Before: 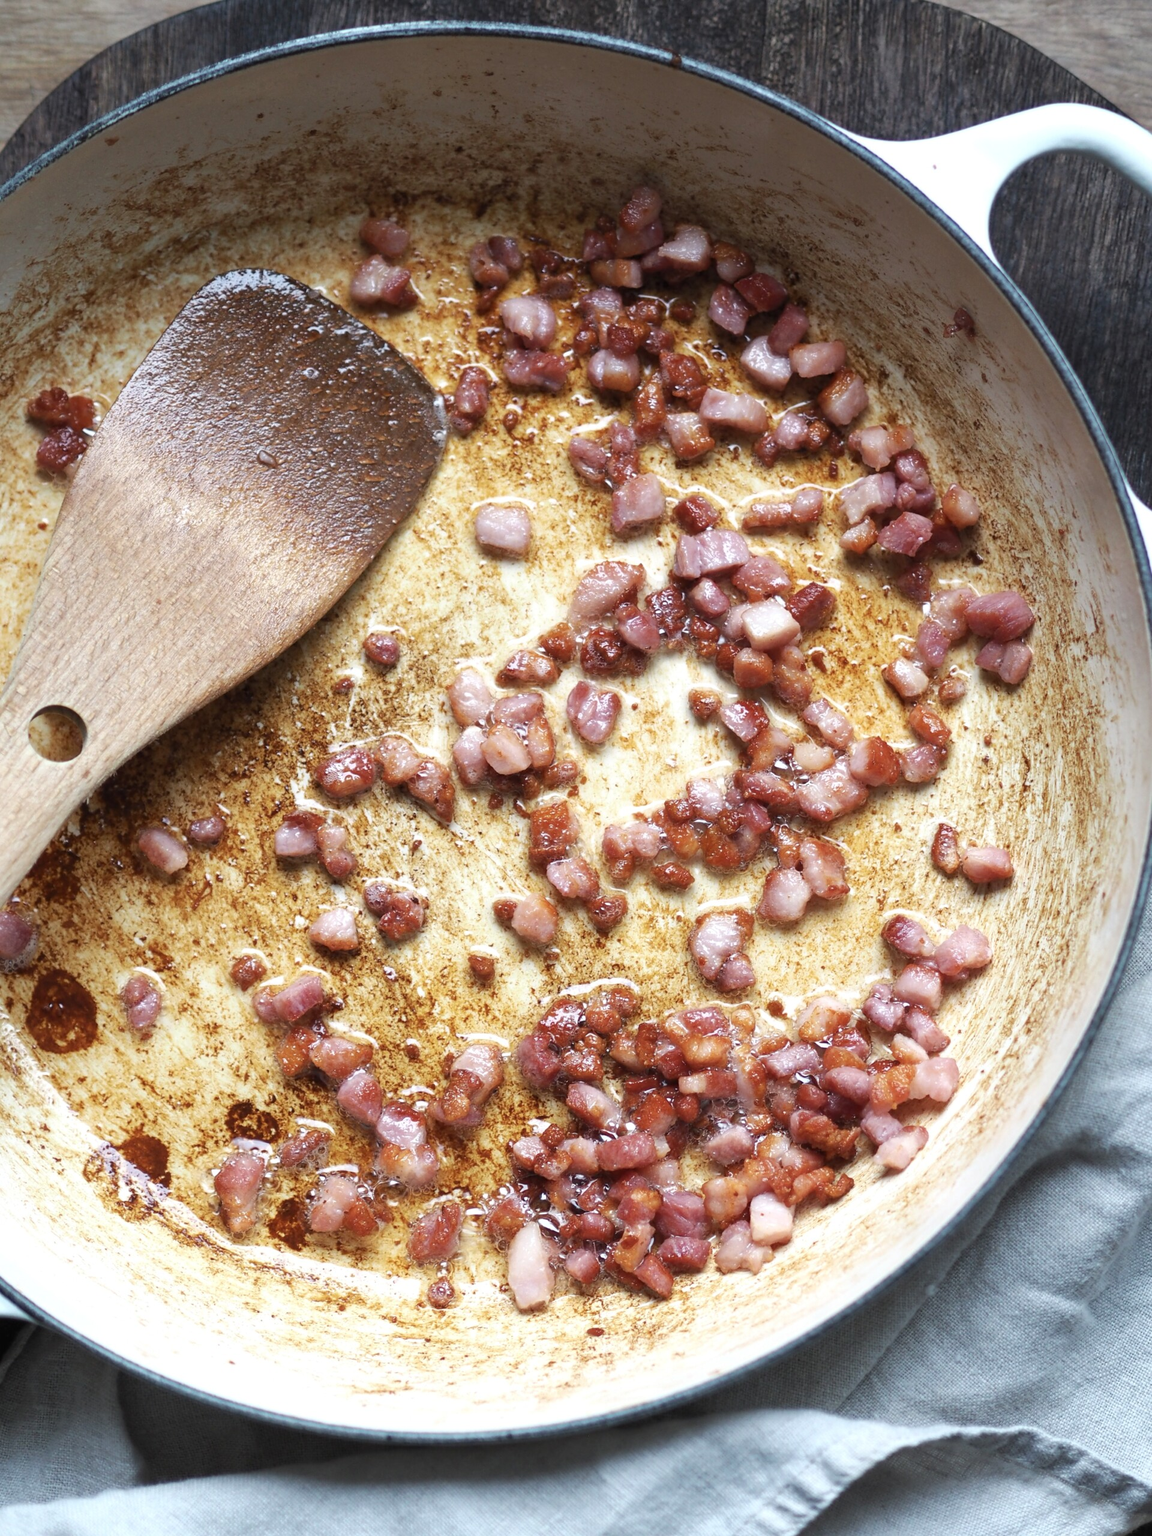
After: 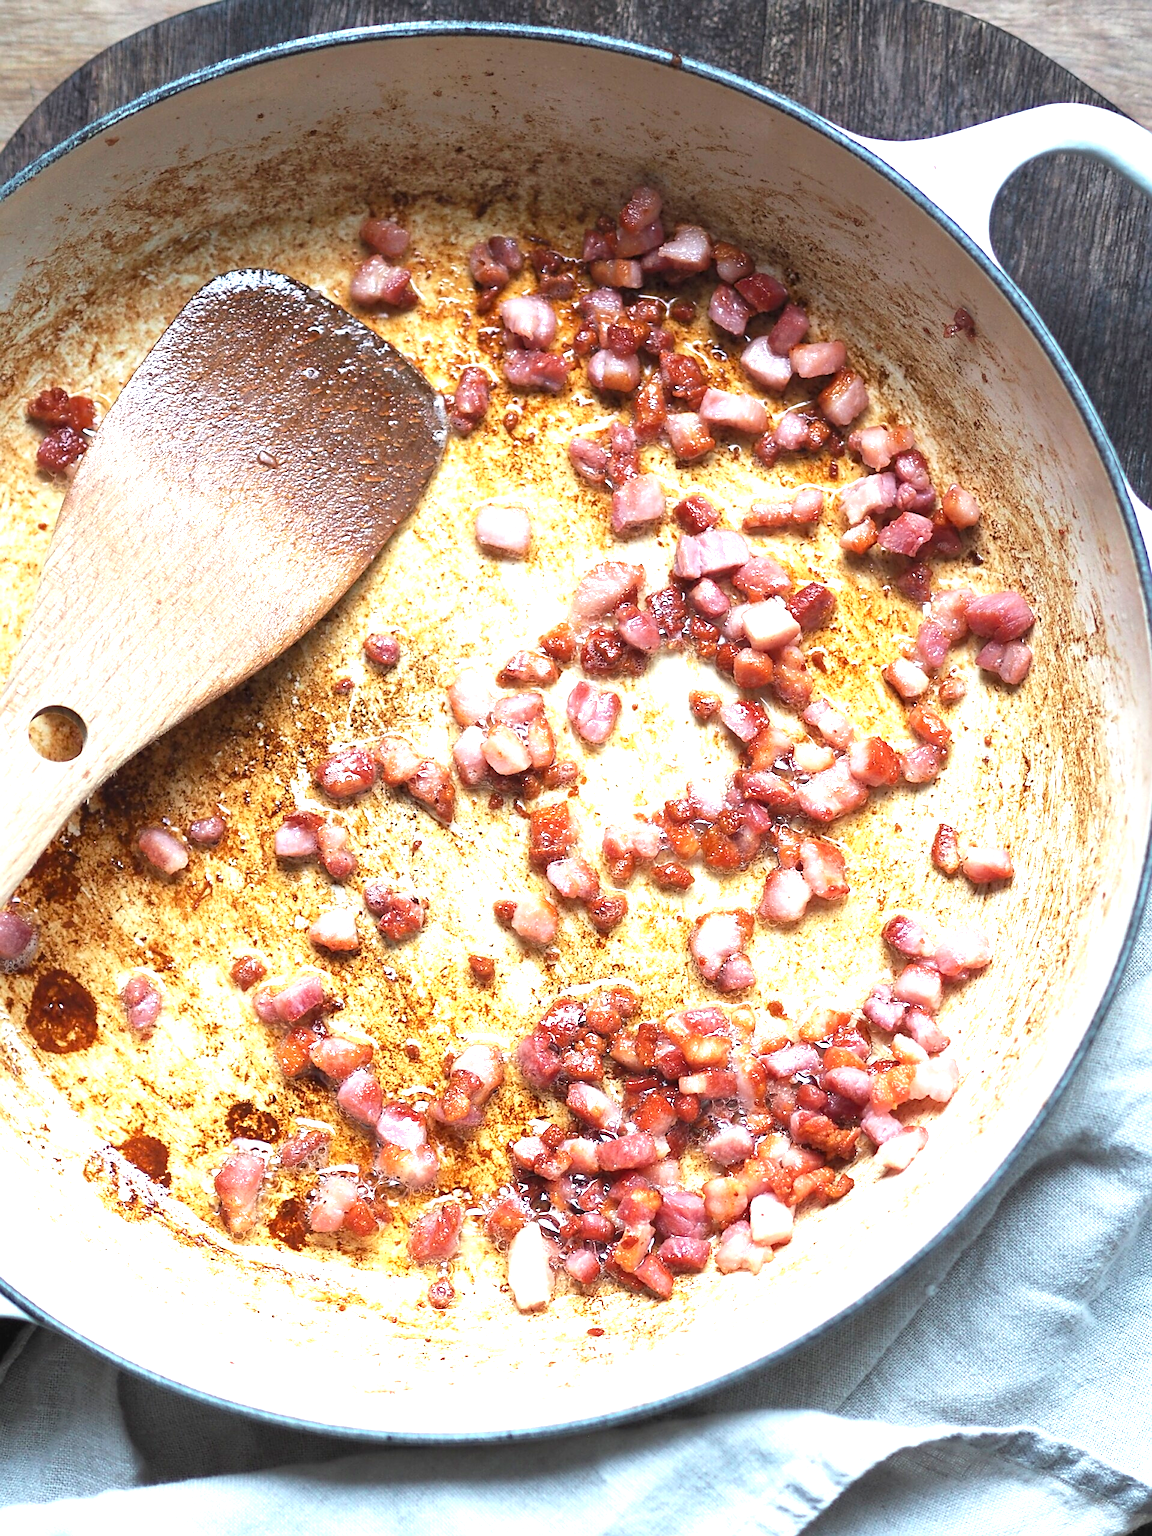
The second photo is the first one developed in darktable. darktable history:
exposure: black level correction 0, exposure 0.95 EV, compensate exposure bias true, compensate highlight preservation false
sharpen: on, module defaults
